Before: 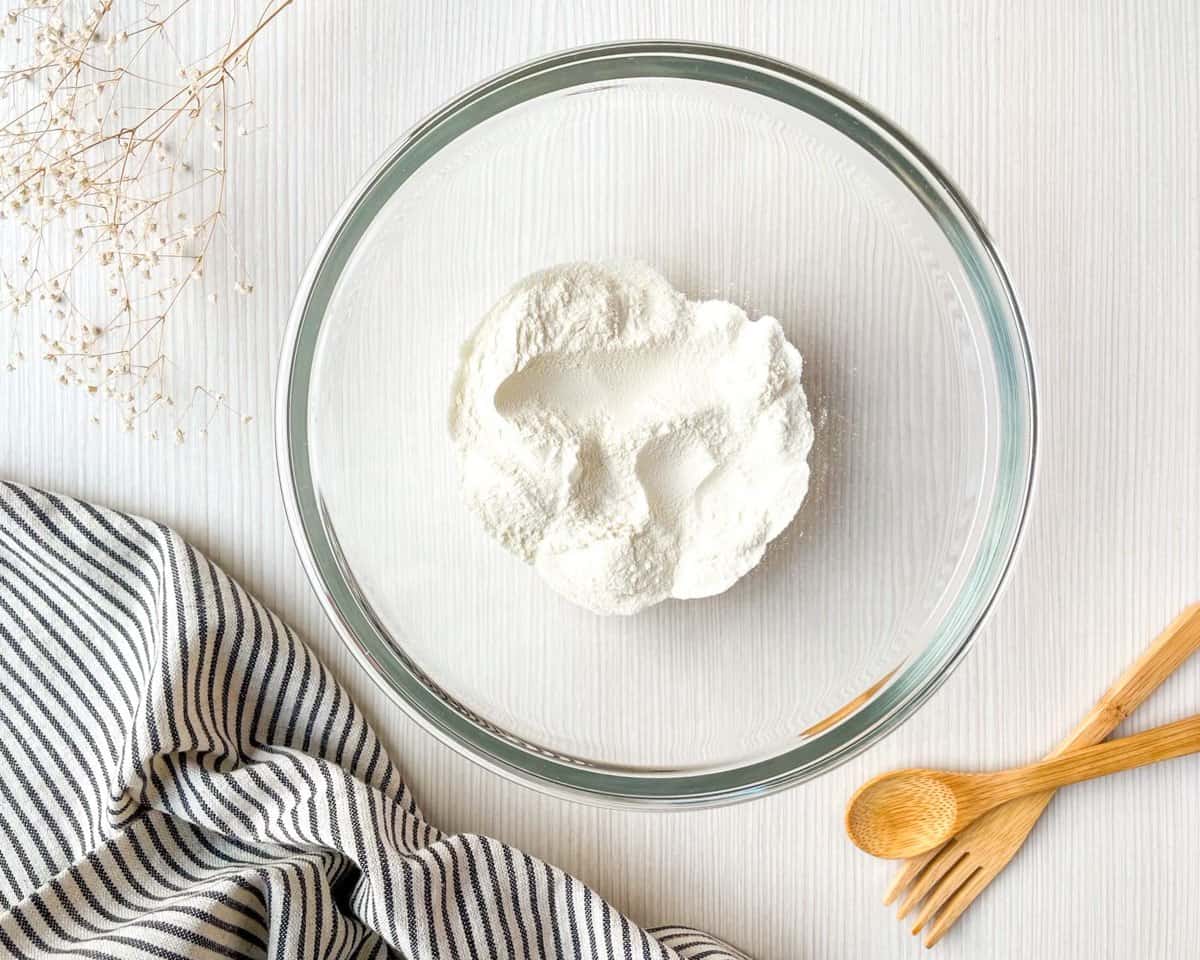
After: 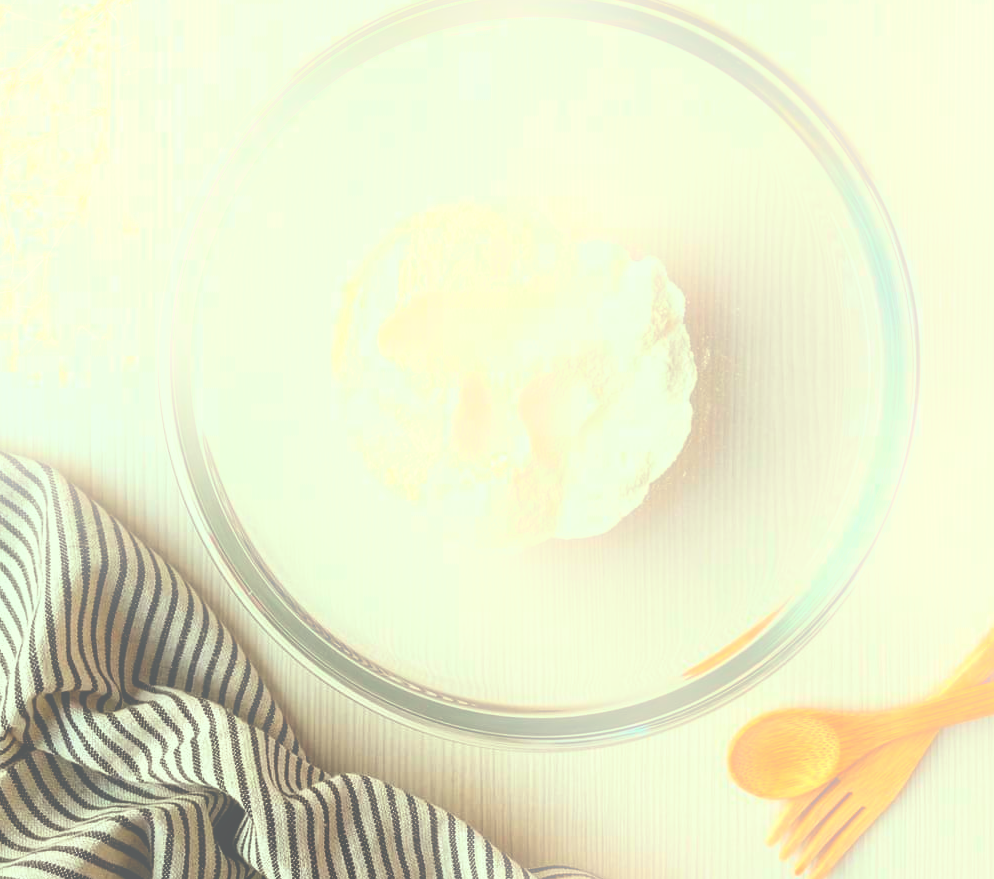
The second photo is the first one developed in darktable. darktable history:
color balance: lift [1, 0.994, 1.002, 1.006], gamma [0.957, 1.081, 1.016, 0.919], gain [0.97, 0.972, 1.01, 1.028], input saturation 91.06%, output saturation 79.8%
crop: left 9.807%, top 6.259%, right 7.334%, bottom 2.177%
bloom: on, module defaults
white balance: red 1.029, blue 0.92
color calibration: illuminant Planckian (black body), x 0.351, y 0.352, temperature 4794.27 K
rgb curve: curves: ch0 [(0, 0.186) (0.314, 0.284) (0.775, 0.708) (1, 1)], compensate middle gray true, preserve colors none
contrast brightness saturation: contrast 0.16, saturation 0.32
